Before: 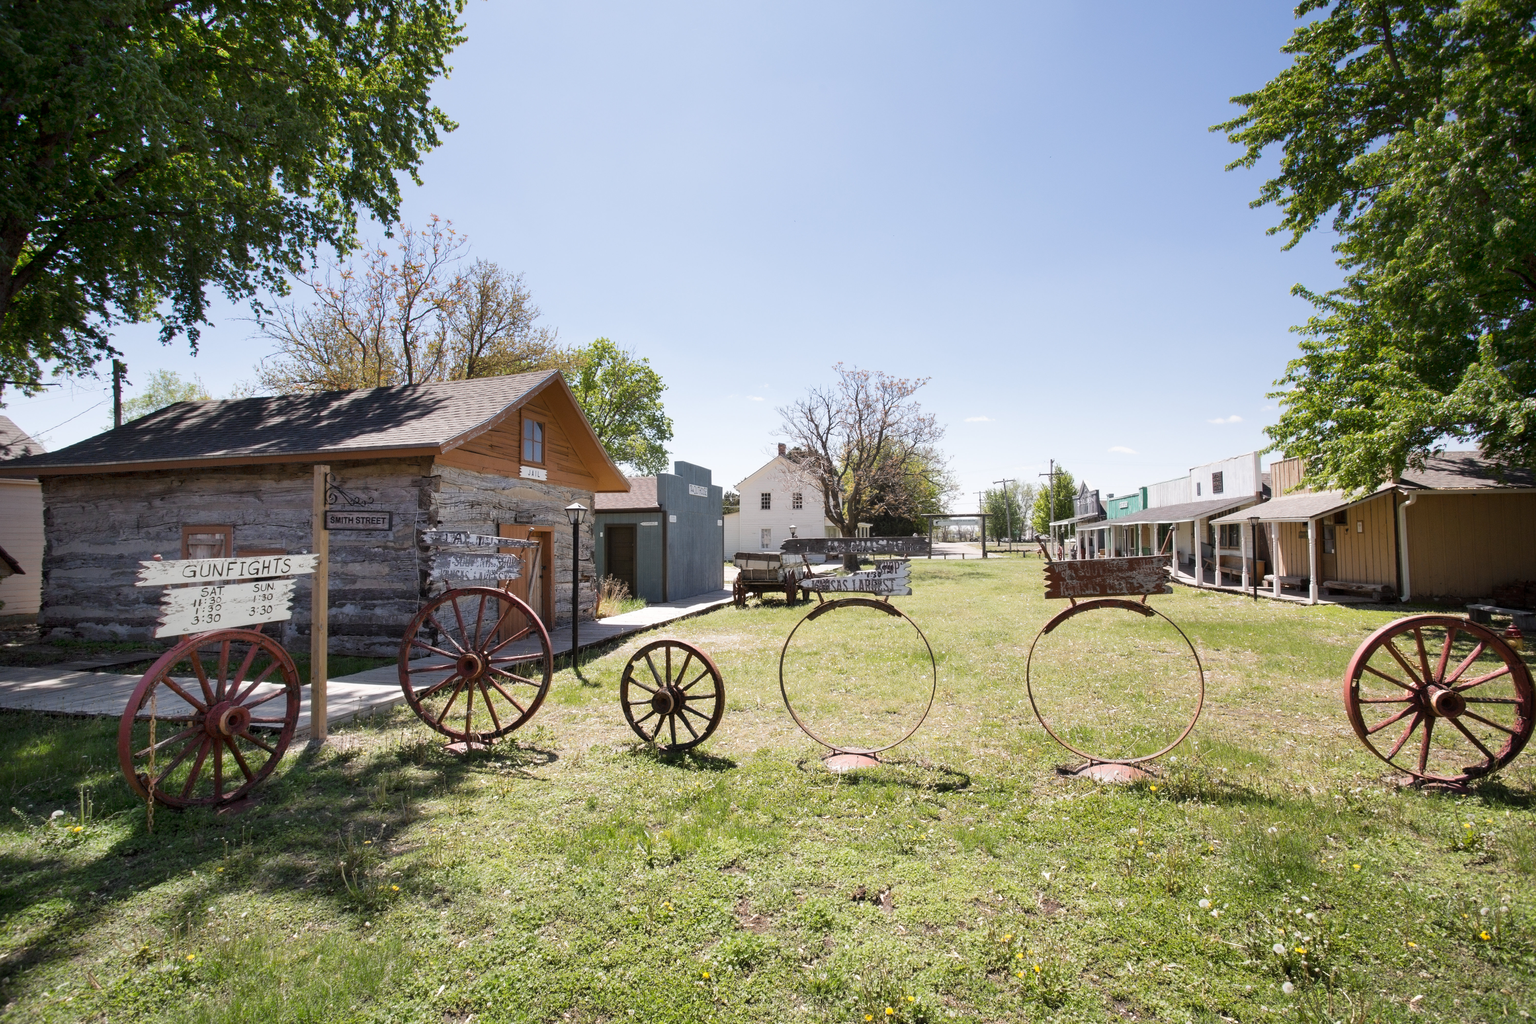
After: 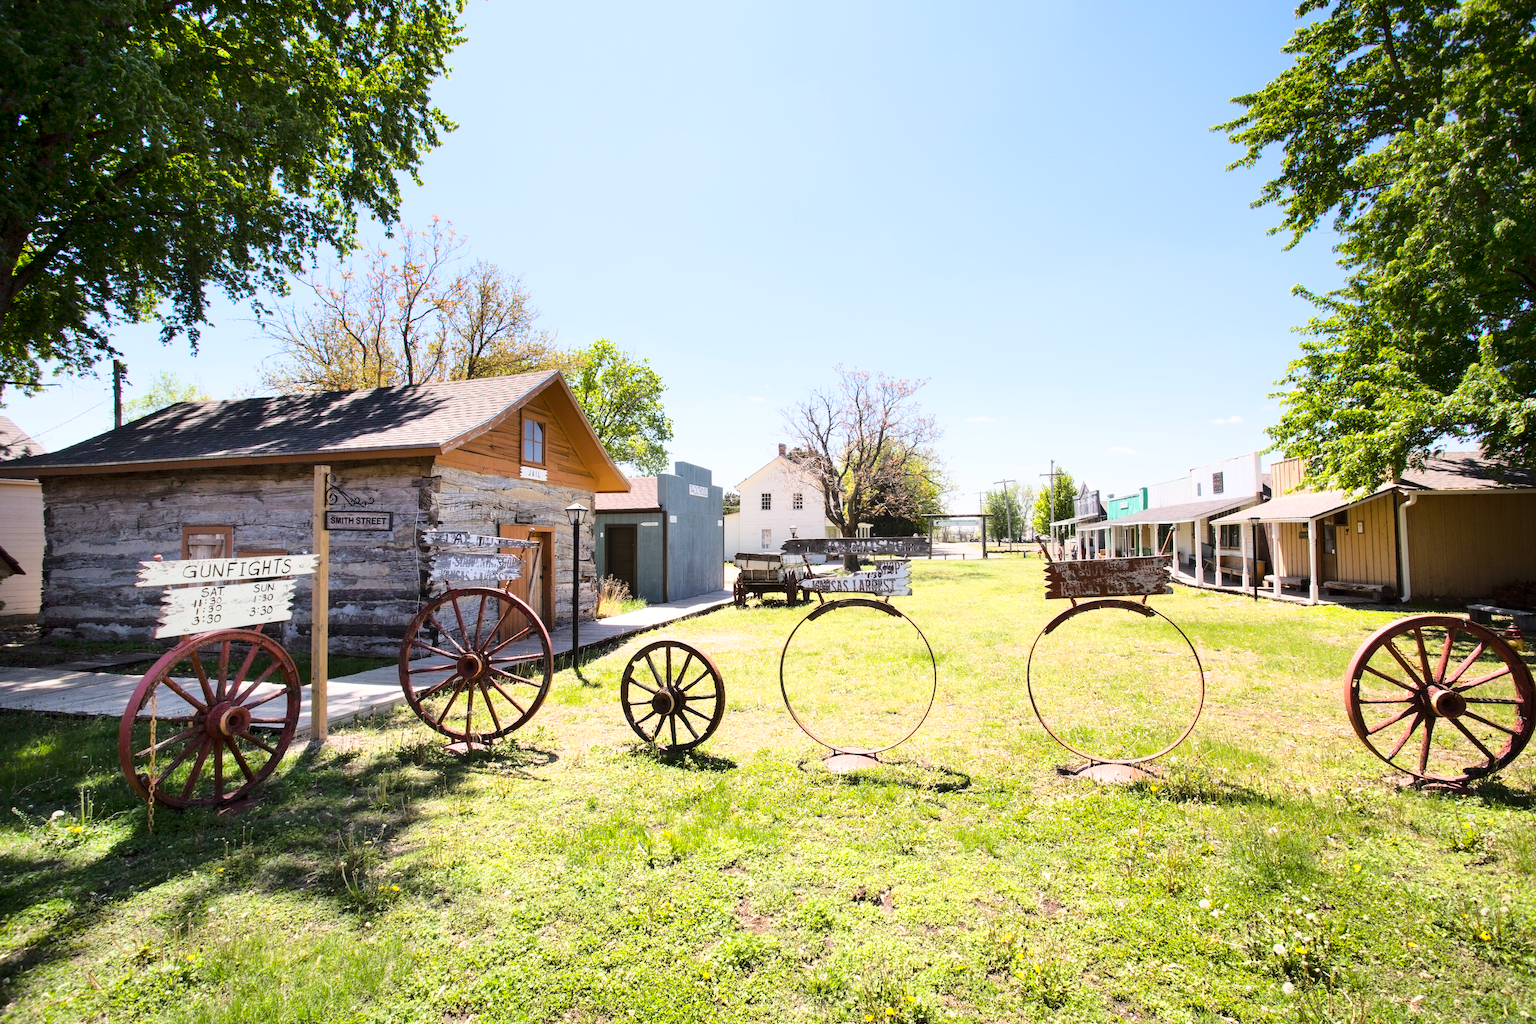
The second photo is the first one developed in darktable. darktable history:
color balance rgb: perceptual saturation grading › global saturation 0.134%, global vibrance 39.235%
base curve: curves: ch0 [(0, 0) (0.028, 0.03) (0.121, 0.232) (0.46, 0.748) (0.859, 0.968) (1, 1)], preserve colors average RGB
